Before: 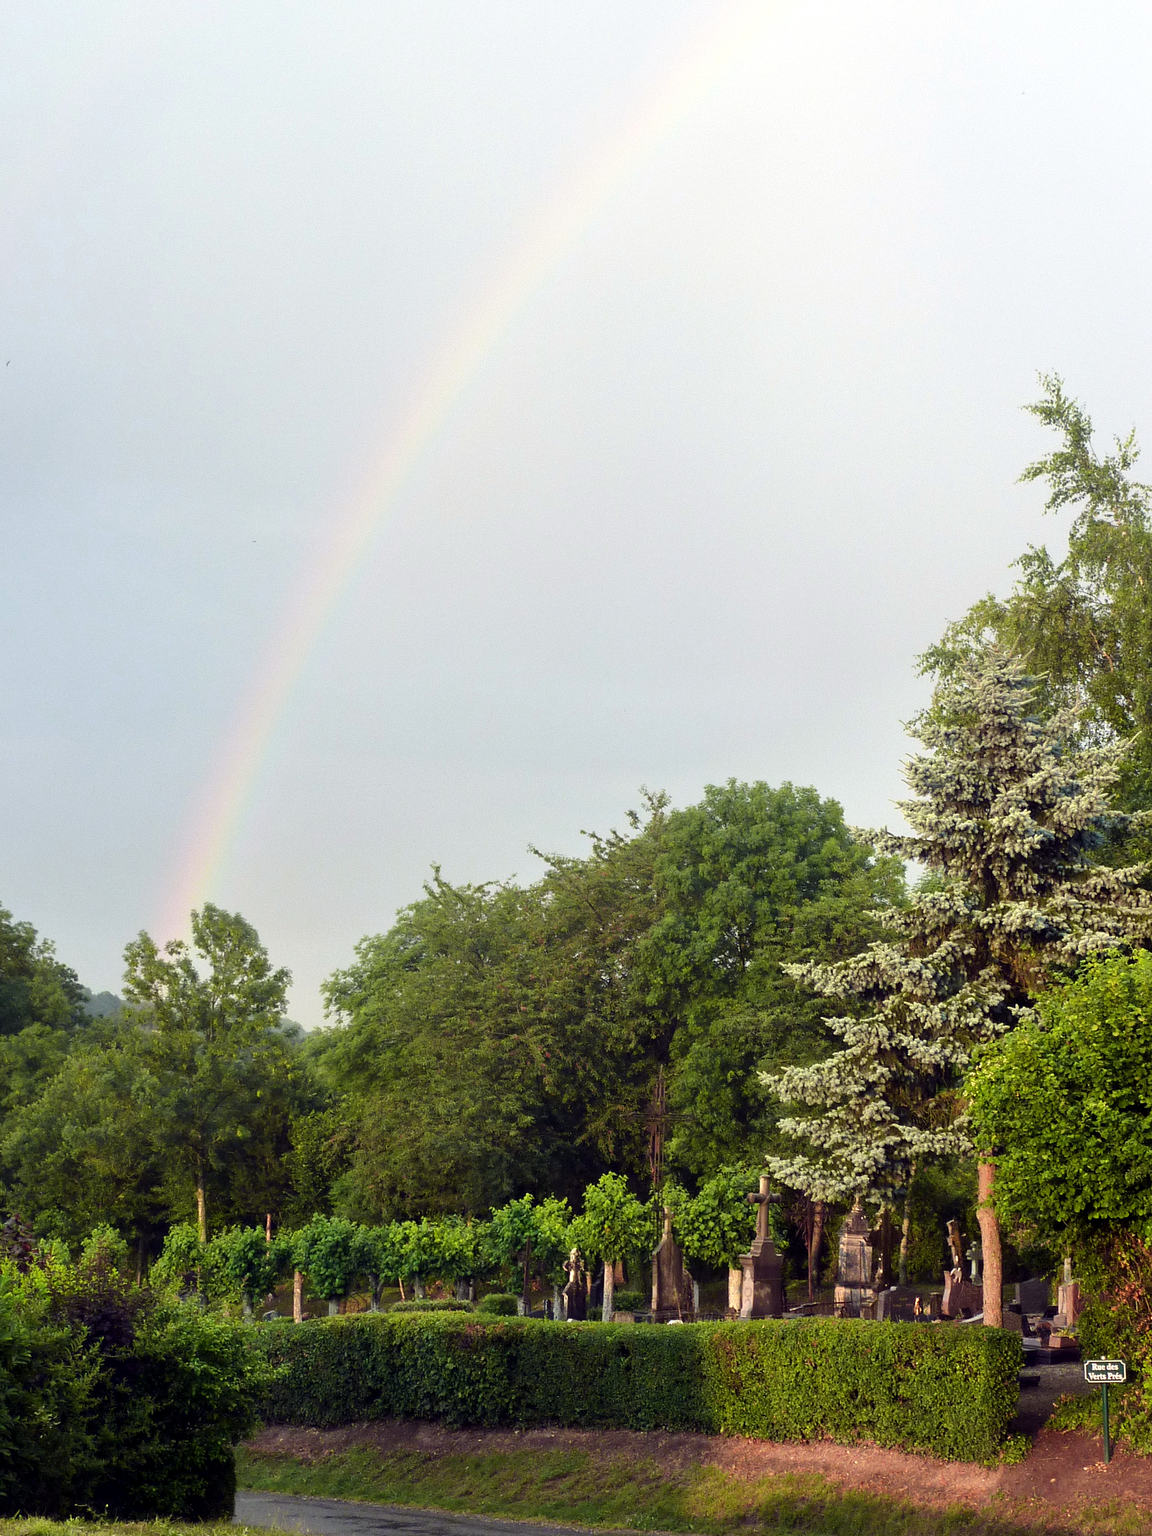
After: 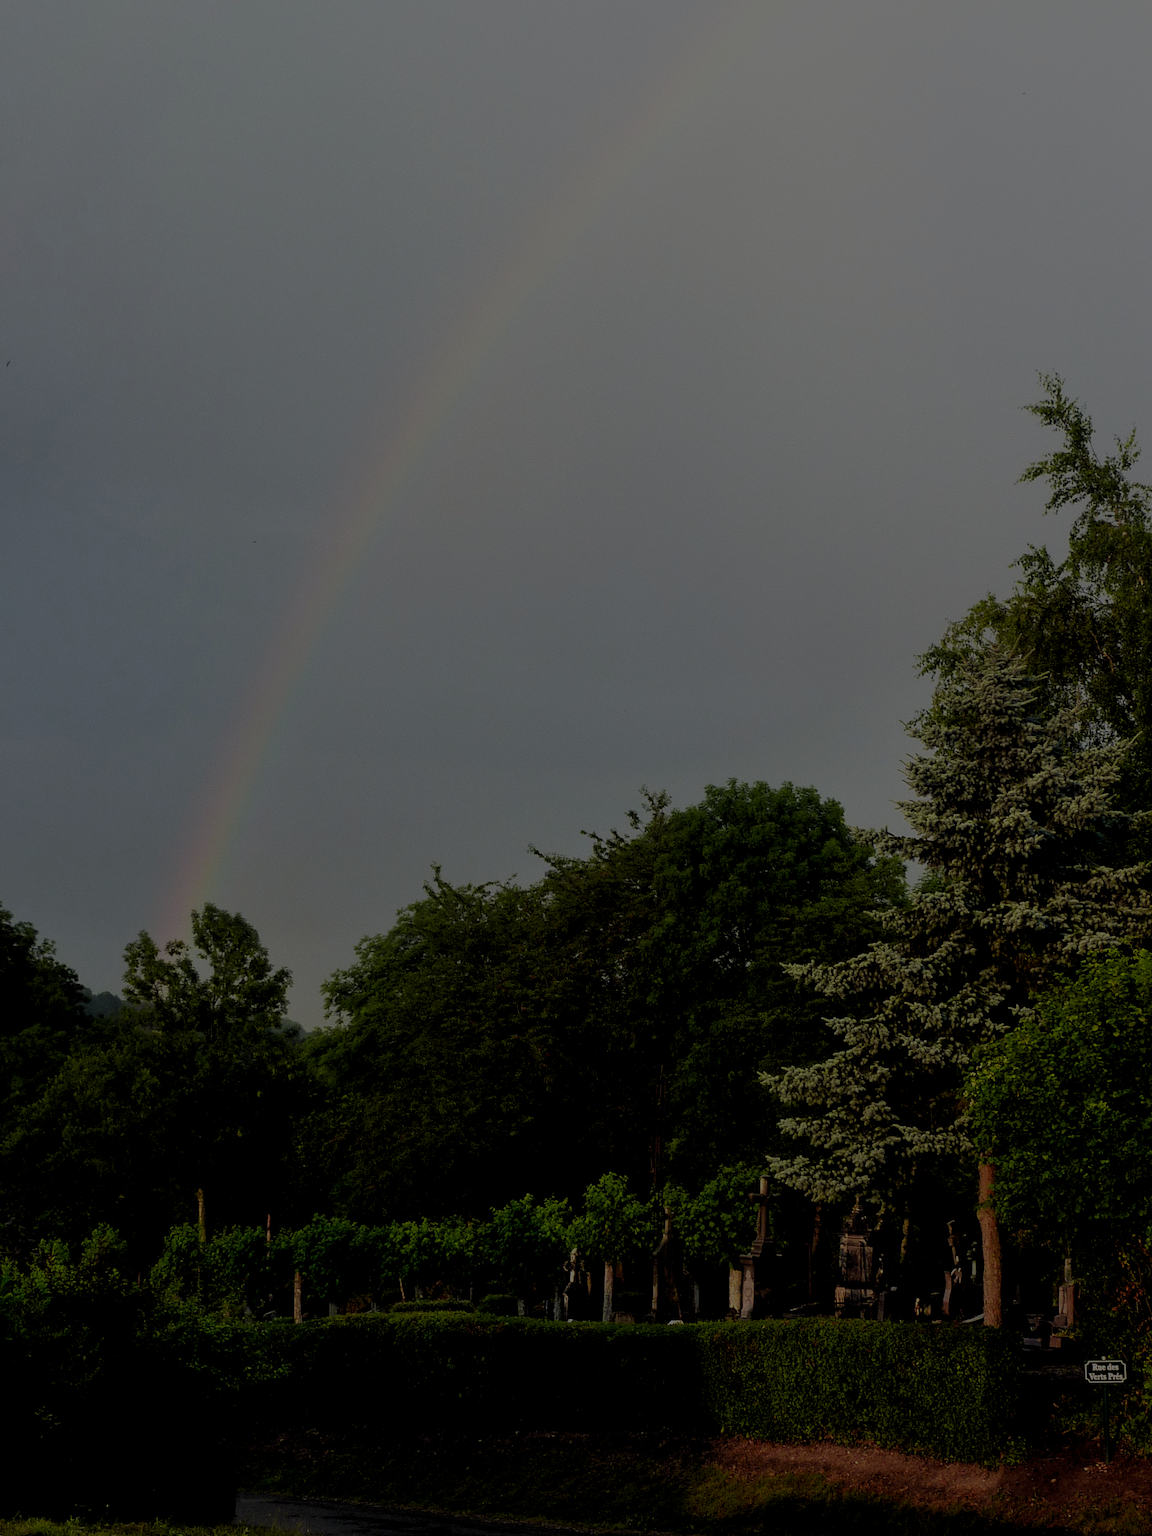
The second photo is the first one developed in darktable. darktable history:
filmic rgb: middle gray luminance 29%, black relative exposure -10.3 EV, white relative exposure 5.5 EV, threshold 6 EV, target black luminance 0%, hardness 3.95, latitude 2.04%, contrast 1.132, highlights saturation mix 5%, shadows ↔ highlights balance 15.11%, preserve chrominance no, color science v3 (2019), use custom middle-gray values true, iterations of high-quality reconstruction 0, enable highlight reconstruction true
levels: levels [0.016, 0.484, 0.953]
exposure: exposure -2.002 EV, compensate highlight preservation false
